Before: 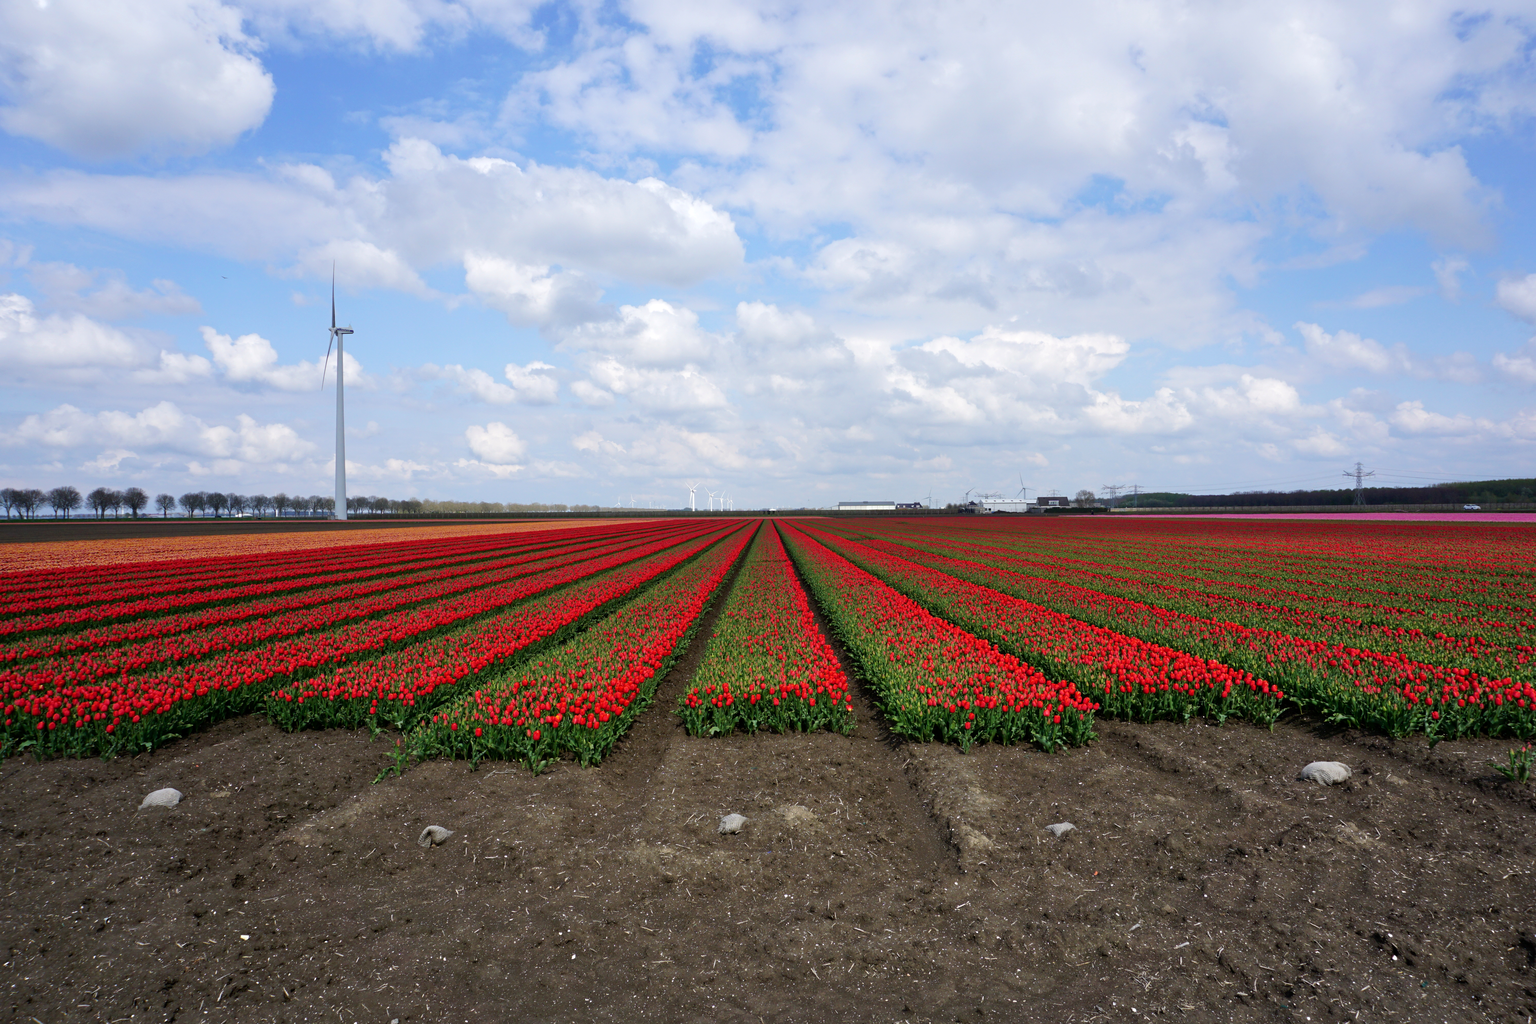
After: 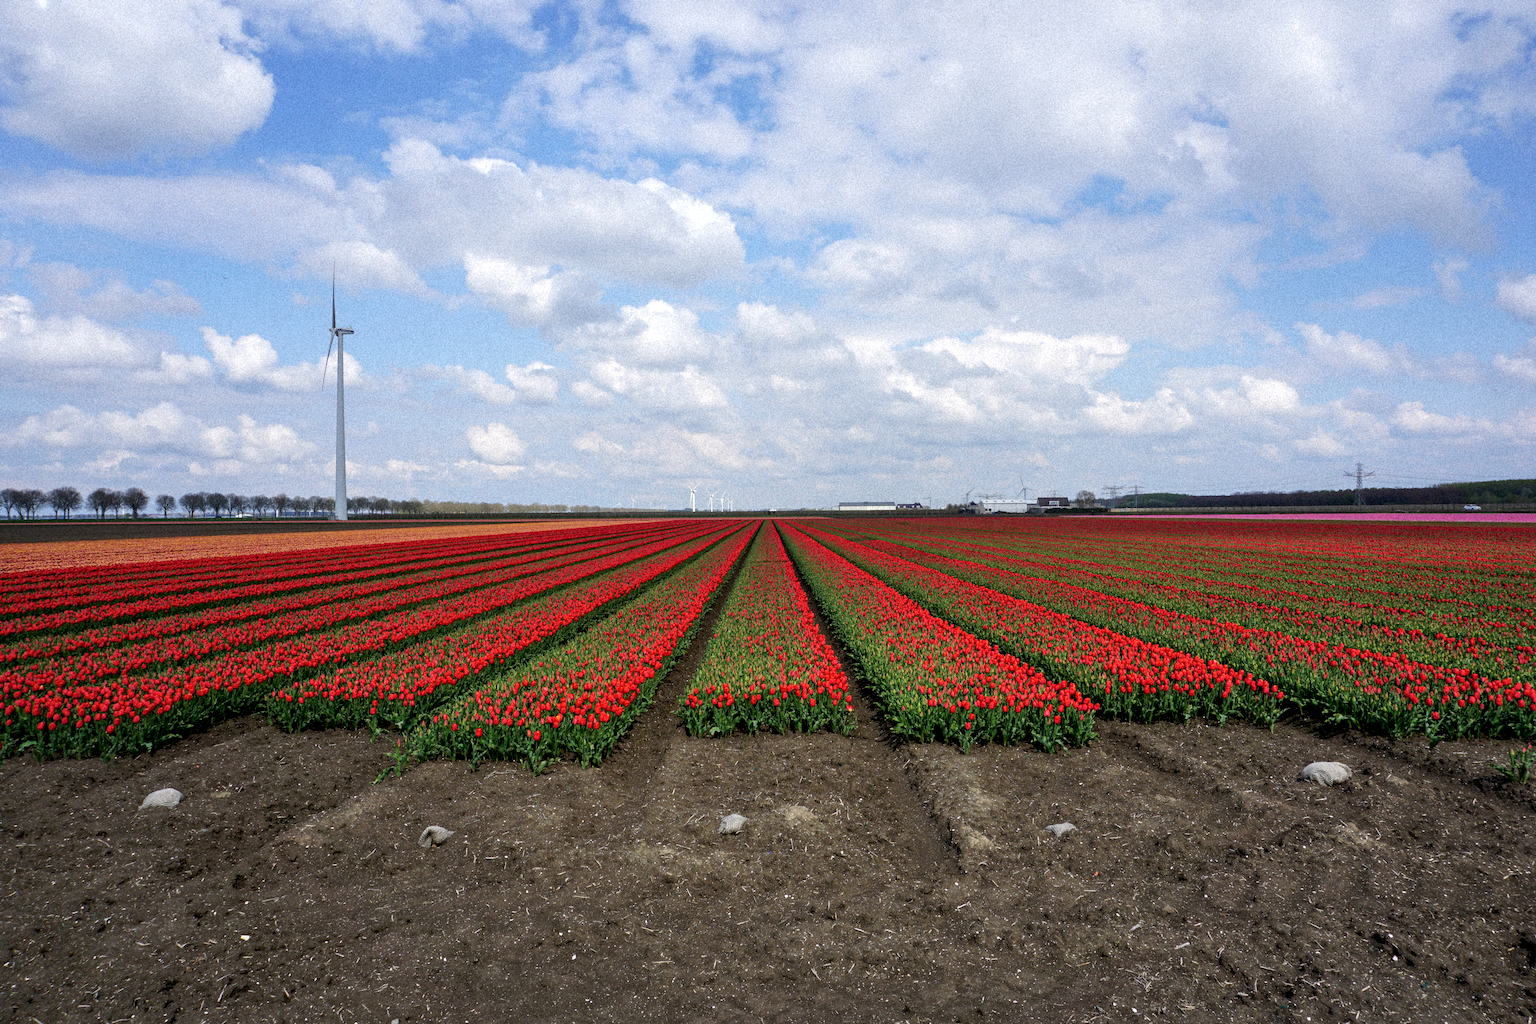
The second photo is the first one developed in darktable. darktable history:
grain: strength 35%, mid-tones bias 0%
local contrast: on, module defaults
